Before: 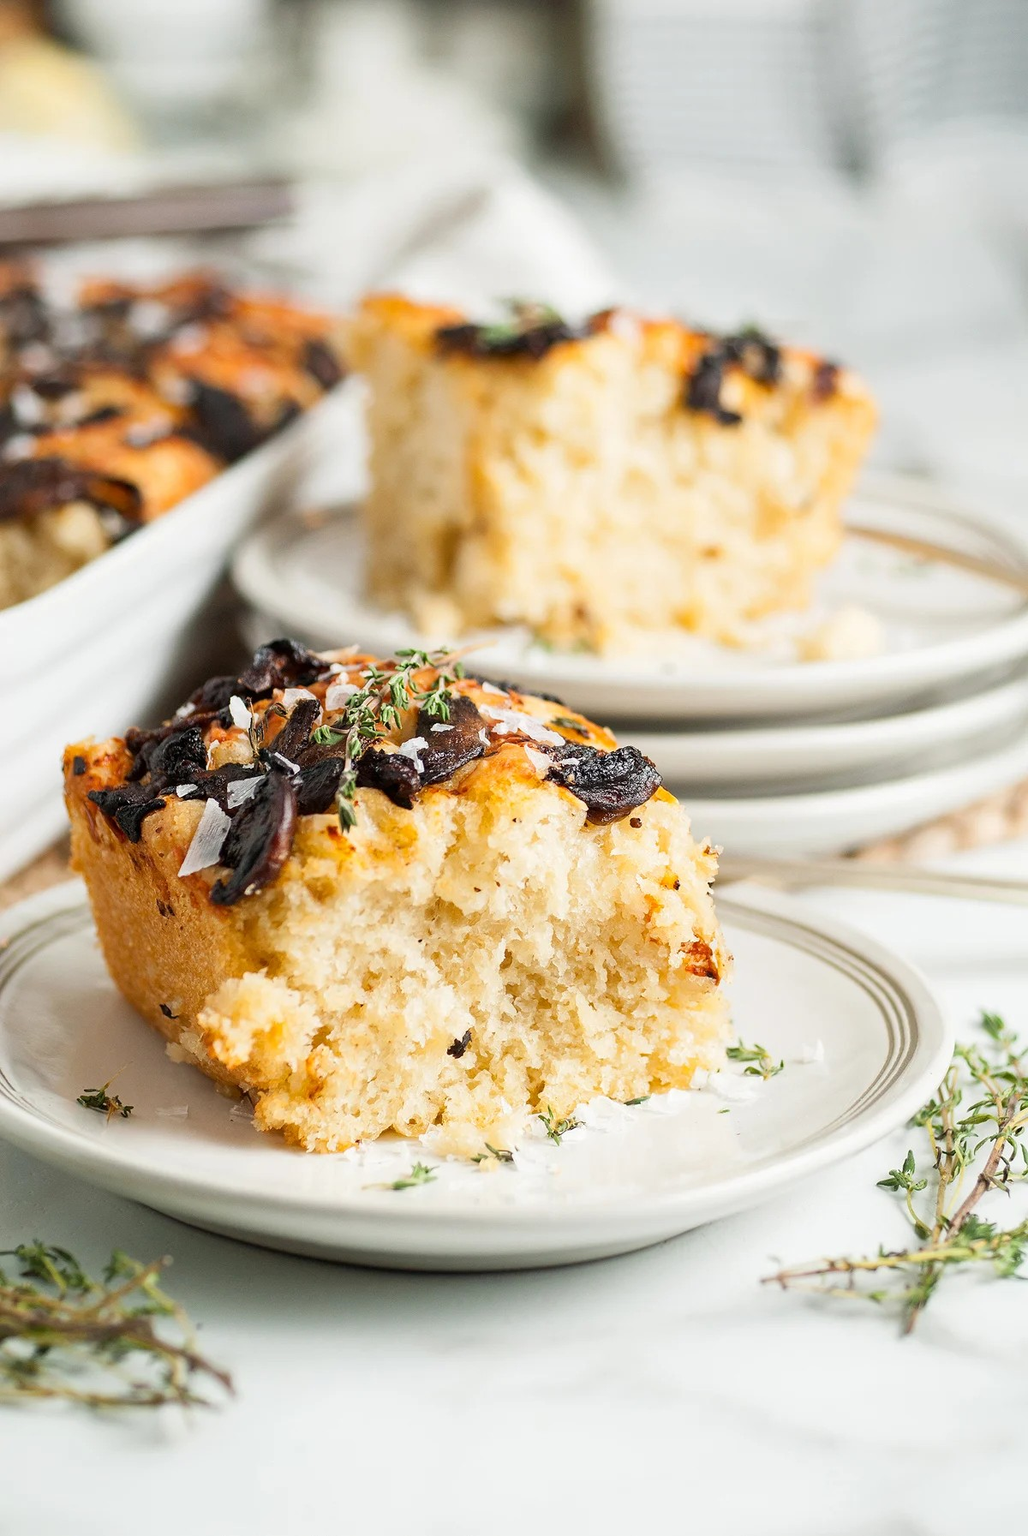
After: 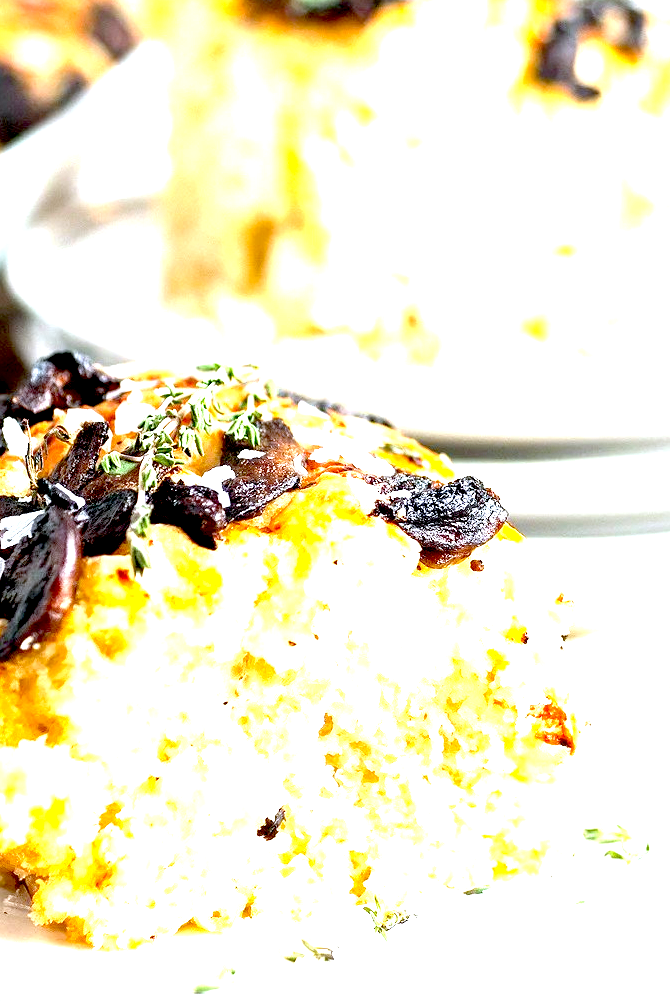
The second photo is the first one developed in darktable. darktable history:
exposure: black level correction 0.016, exposure 1.774 EV, compensate highlight preservation false
crop and rotate: left 22.13%, top 22.054%, right 22.026%, bottom 22.102%
white balance: red 0.931, blue 1.11
